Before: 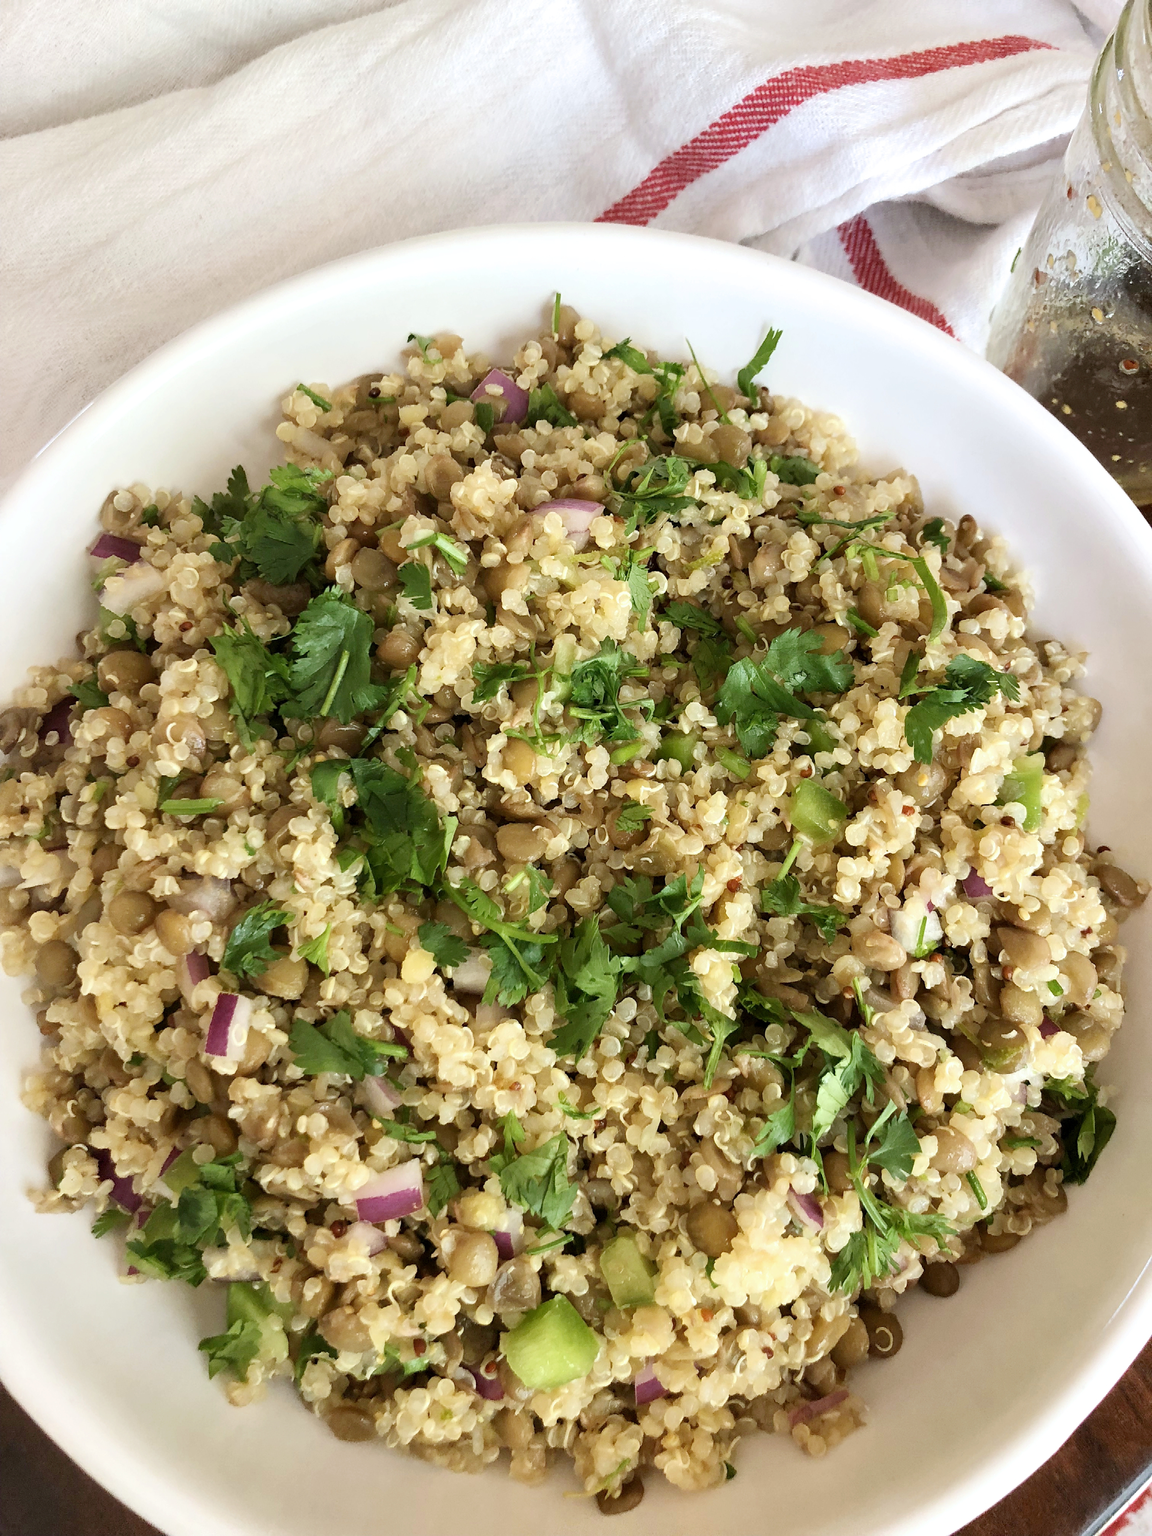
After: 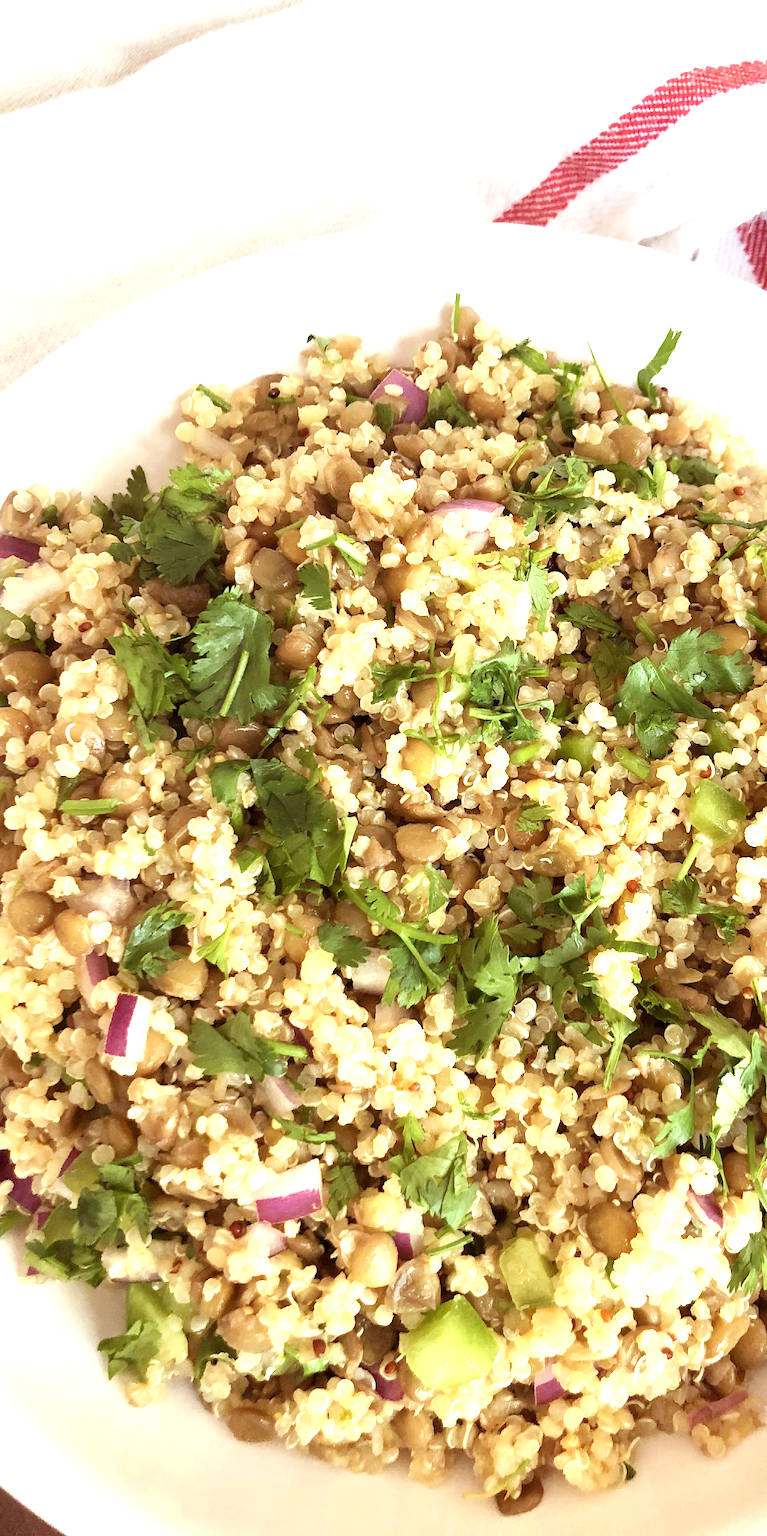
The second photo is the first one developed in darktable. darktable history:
rgb levels: mode RGB, independent channels, levels [[0, 0.474, 1], [0, 0.5, 1], [0, 0.5, 1]]
crop and rotate: left 8.786%, right 24.548%
exposure: black level correction 0, exposure 0.9 EV, compensate highlight preservation false
